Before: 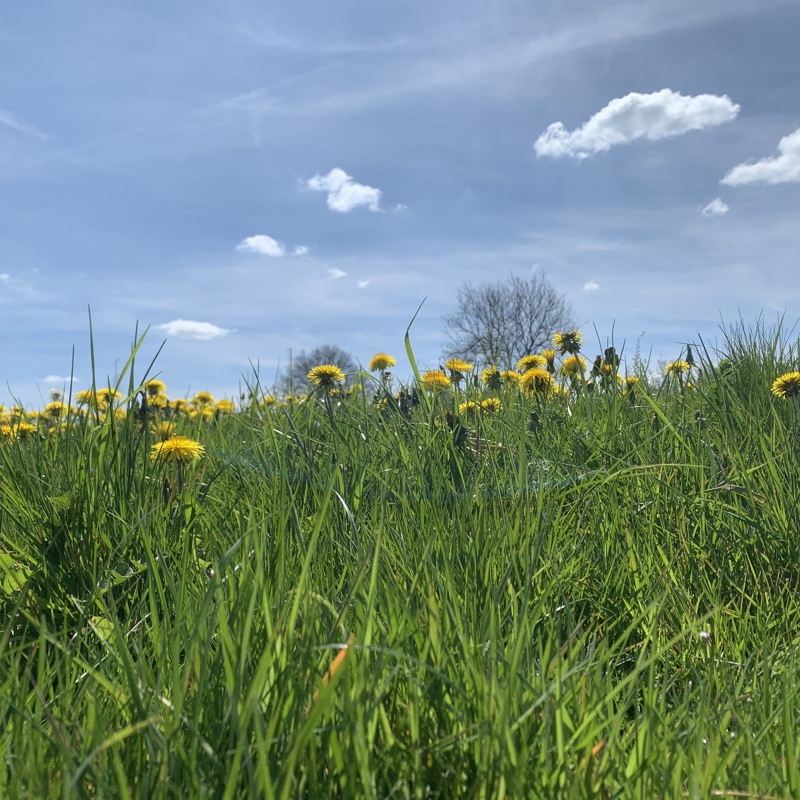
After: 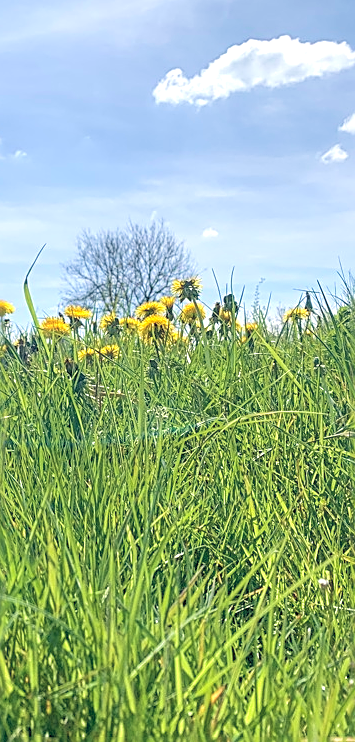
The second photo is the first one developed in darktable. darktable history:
exposure: exposure 0.493 EV, compensate highlight preservation false
crop: left 47.628%, top 6.643%, right 7.874%
contrast brightness saturation: brightness 0.28
color balance rgb: shadows lift › hue 87.51°, highlights gain › chroma 1.62%, highlights gain › hue 55.1°, global offset › chroma 0.06%, global offset › hue 253.66°, linear chroma grading › global chroma 0.5%
sharpen: amount 0.901
velvia: strength 30%
local contrast: on, module defaults
